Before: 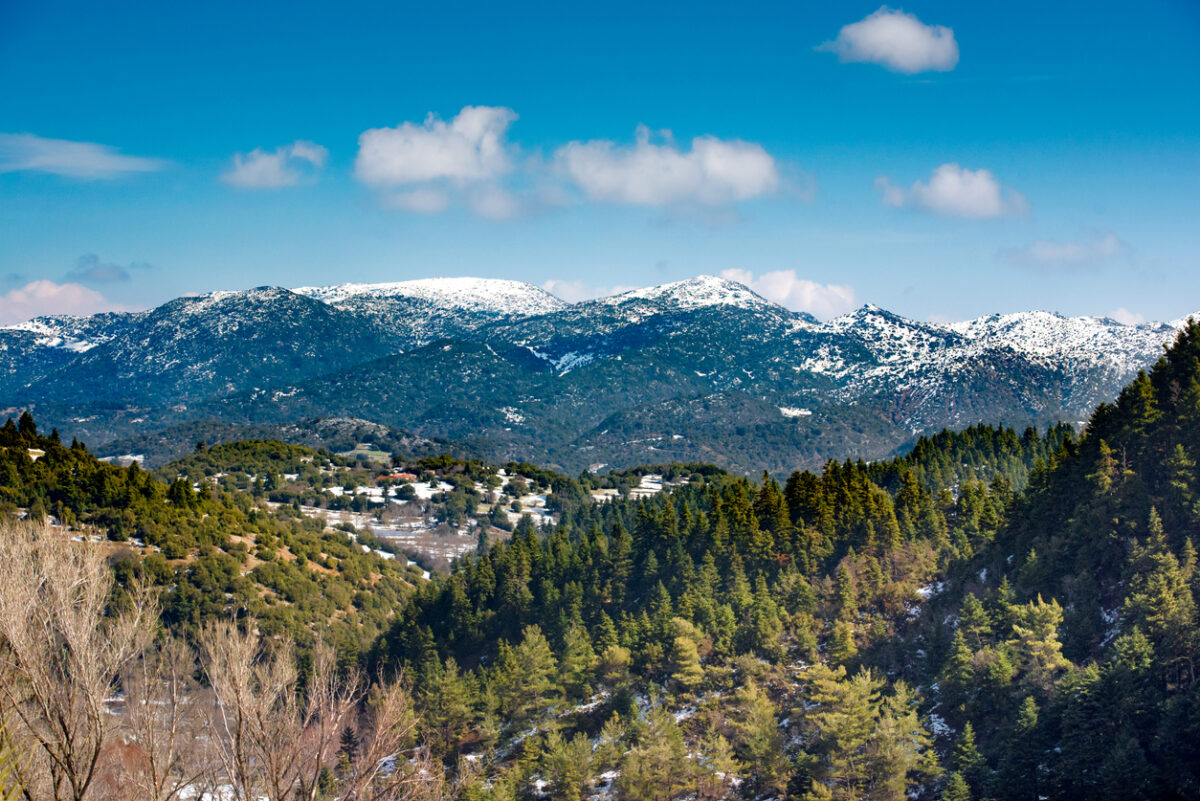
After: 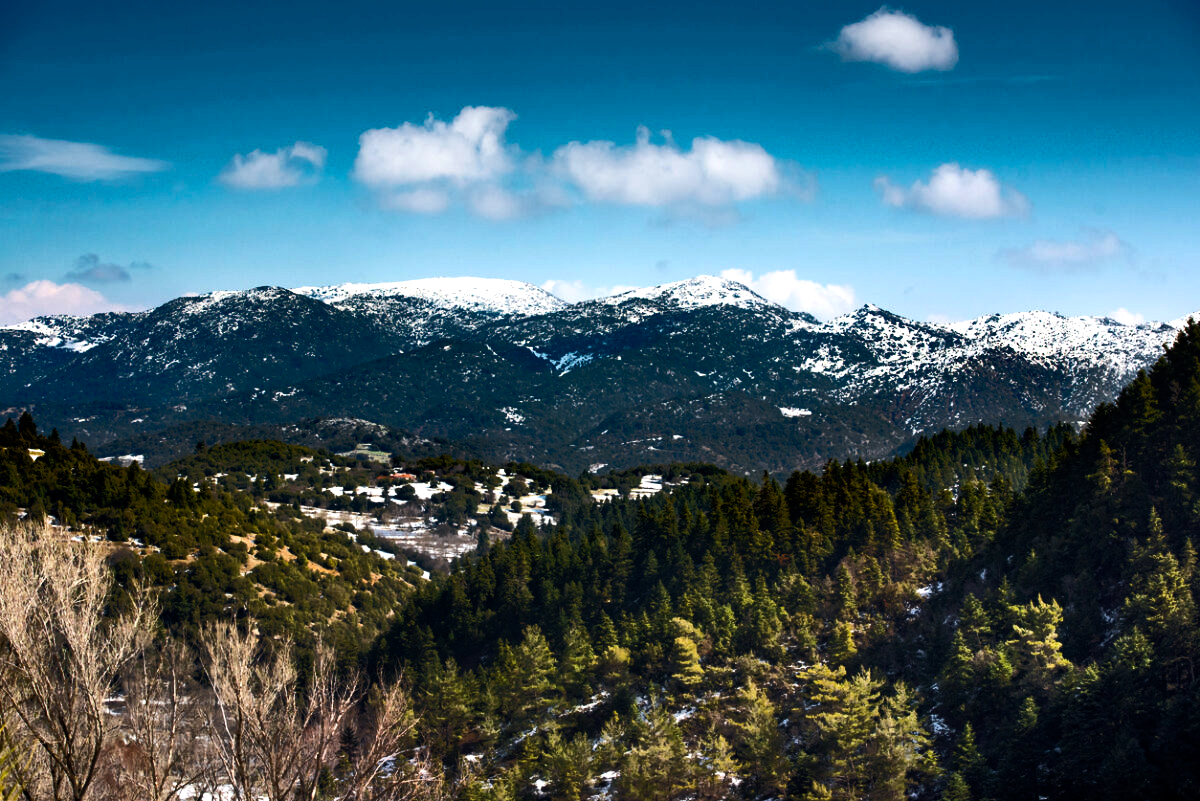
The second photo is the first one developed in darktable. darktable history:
tone equalizer: -8 EV -0.406 EV, -7 EV -0.412 EV, -6 EV -0.307 EV, -5 EV -0.188 EV, -3 EV 0.226 EV, -2 EV 0.362 EV, -1 EV 0.401 EV, +0 EV 0.394 EV, edges refinement/feathering 500, mask exposure compensation -1.57 EV, preserve details no
color balance rgb: perceptual saturation grading › global saturation 19.473%, perceptual brilliance grading › highlights 1.434%, perceptual brilliance grading › mid-tones -50.217%, perceptual brilliance grading › shadows -49.636%
